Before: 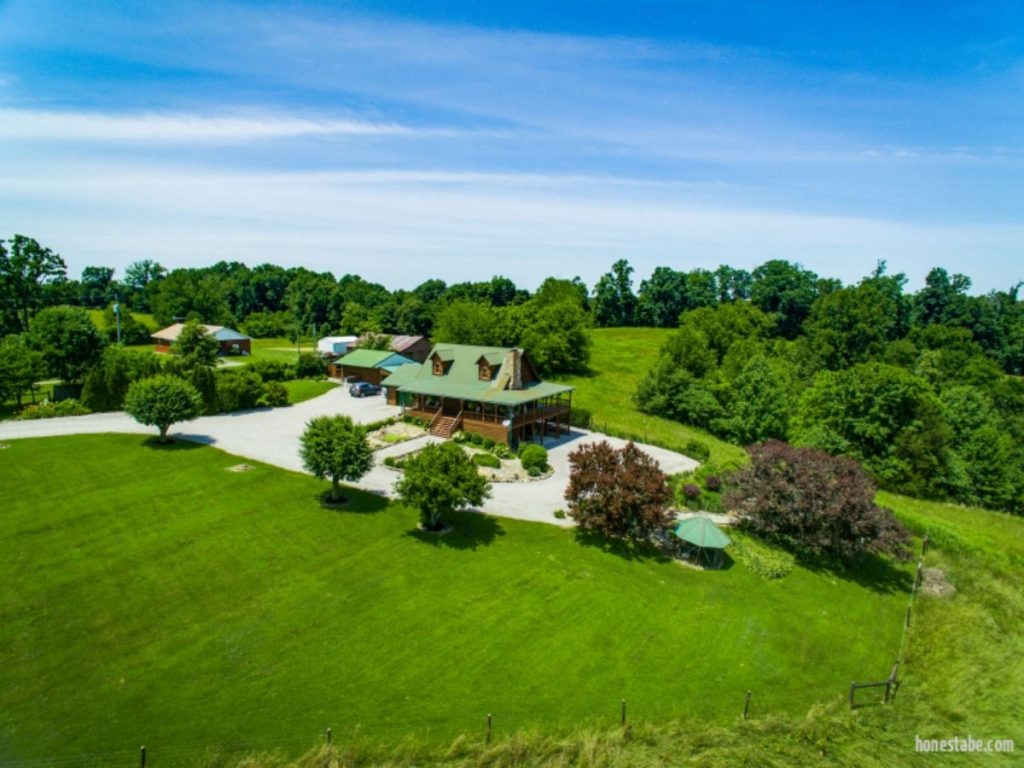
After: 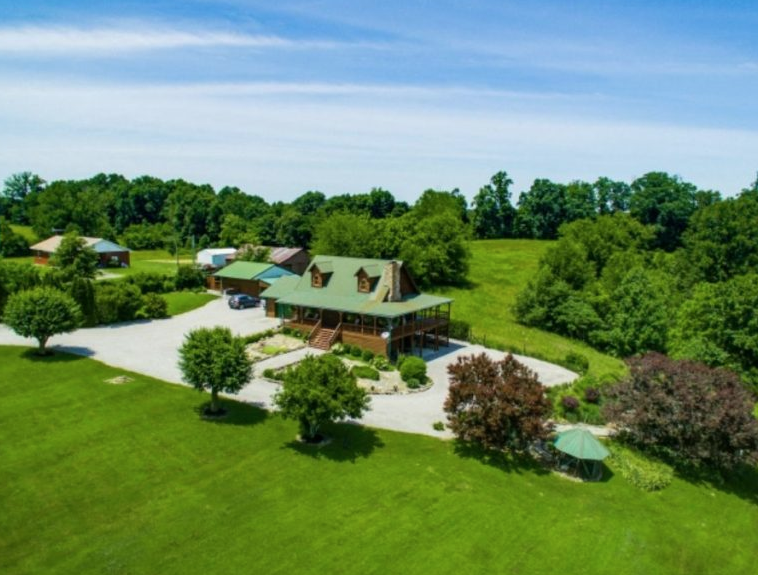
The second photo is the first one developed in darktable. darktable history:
contrast brightness saturation: saturation -0.049
crop and rotate: left 11.911%, top 11.473%, right 14.063%, bottom 13.64%
exposure: exposure -0.053 EV, compensate exposure bias true, compensate highlight preservation false
